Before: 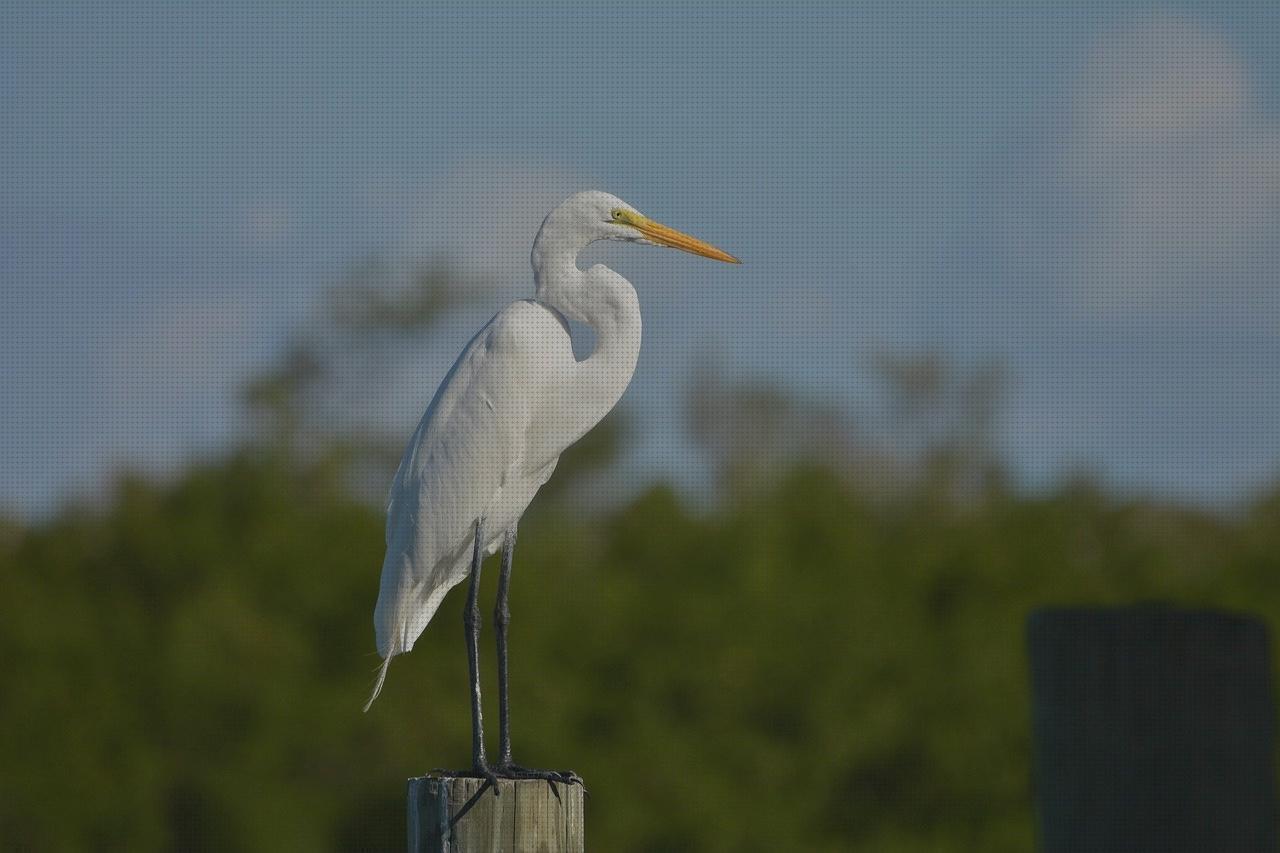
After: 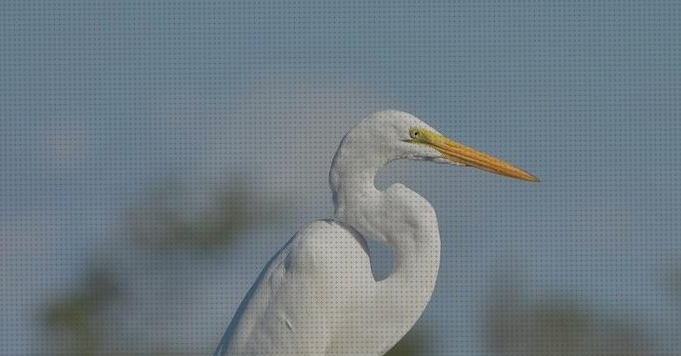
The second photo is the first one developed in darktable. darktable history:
rotate and perspective: rotation -0.45°, automatic cropping original format, crop left 0.008, crop right 0.992, crop top 0.012, crop bottom 0.988
crop: left 15.306%, top 9.065%, right 30.789%, bottom 48.638%
